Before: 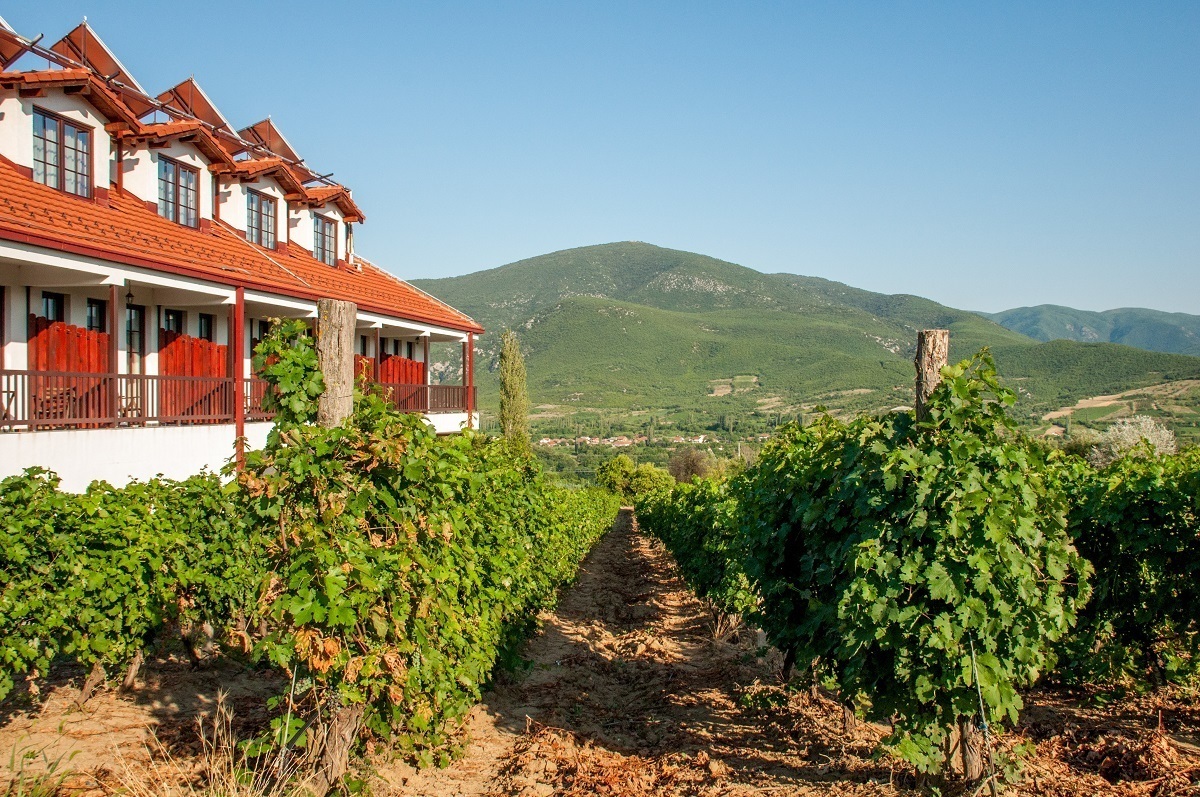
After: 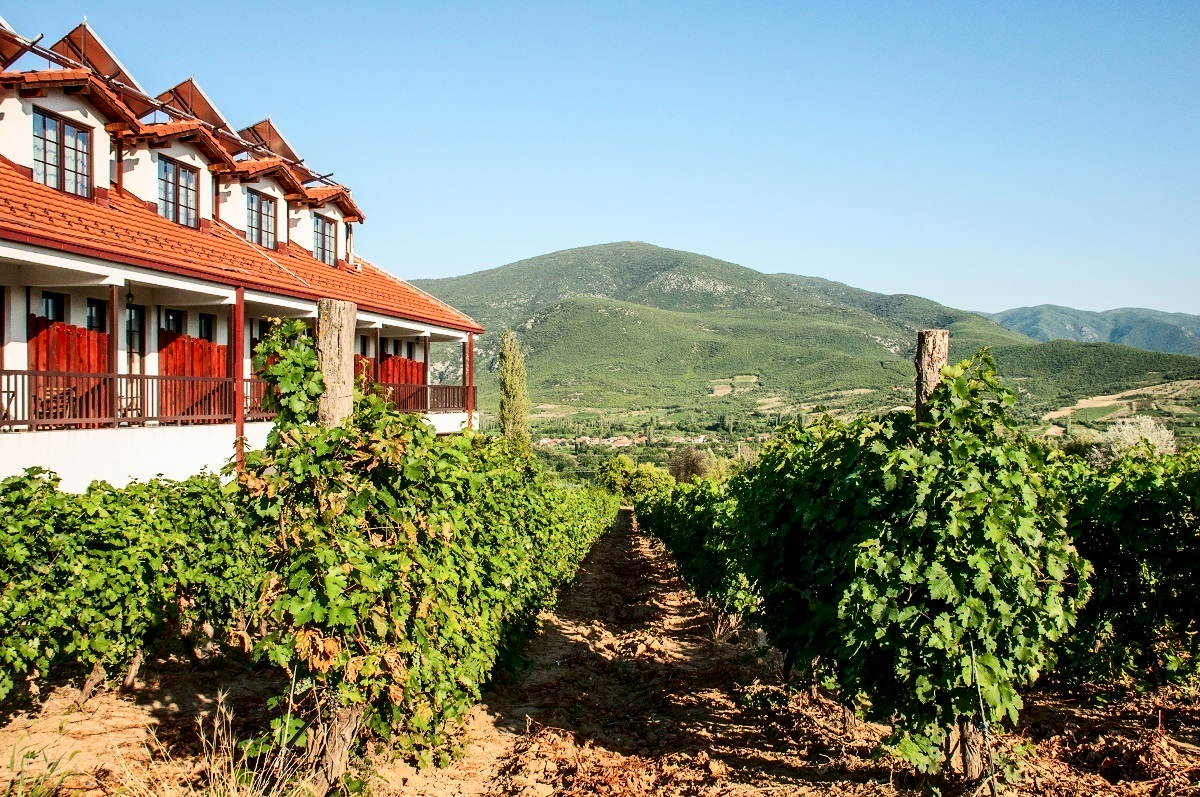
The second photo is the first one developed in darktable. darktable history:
contrast brightness saturation: contrast 0.28
tone equalizer: -8 EV -0.417 EV, -7 EV -0.389 EV, -6 EV -0.333 EV, -5 EV -0.222 EV, -3 EV 0.222 EV, -2 EV 0.333 EV, -1 EV 0.389 EV, +0 EV 0.417 EV, edges refinement/feathering 500, mask exposure compensation -1.57 EV, preserve details no
filmic rgb: black relative exposure -15 EV, white relative exposure 3 EV, threshold 6 EV, target black luminance 0%, hardness 9.27, latitude 99%, contrast 0.912, shadows ↔ highlights balance 0.505%, add noise in highlights 0, color science v3 (2019), use custom middle-gray values true, iterations of high-quality reconstruction 0, contrast in highlights soft, enable highlight reconstruction true
